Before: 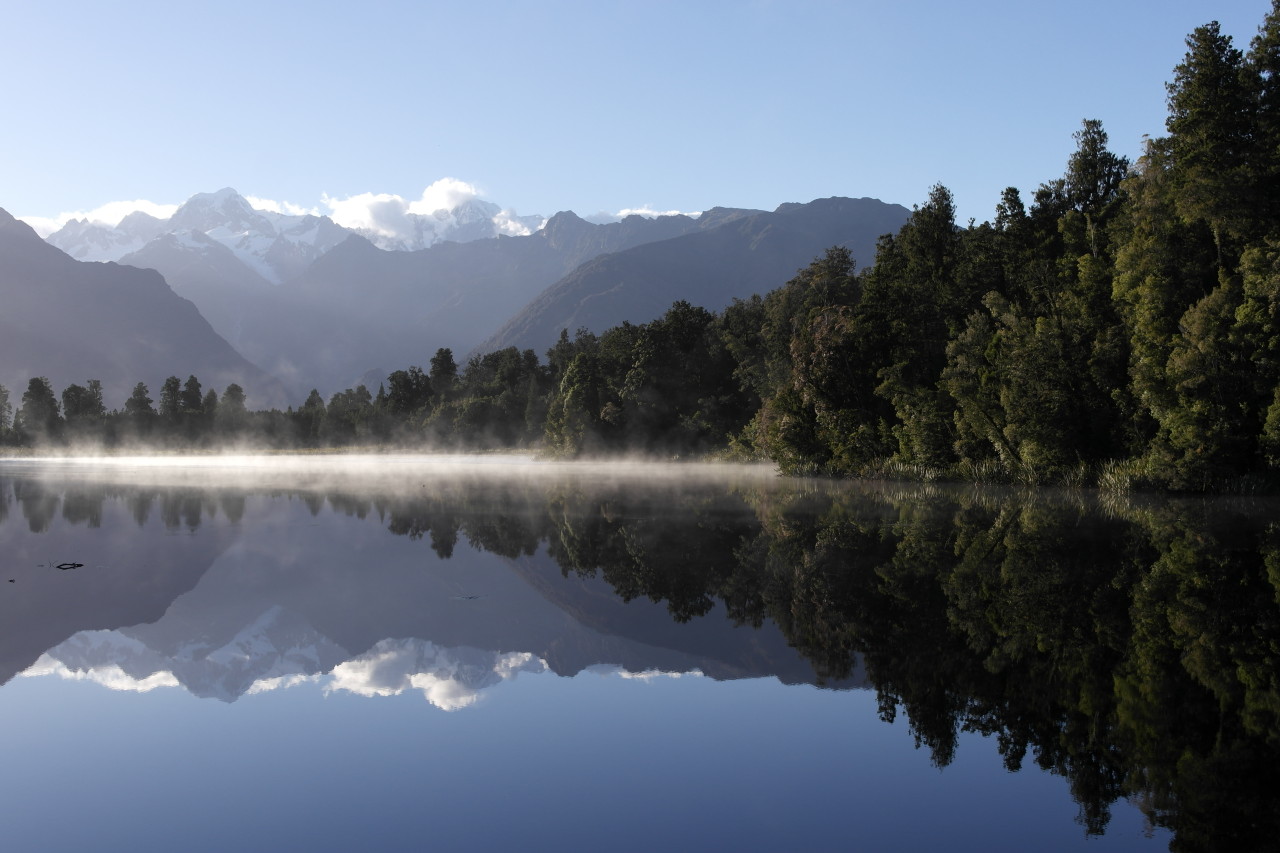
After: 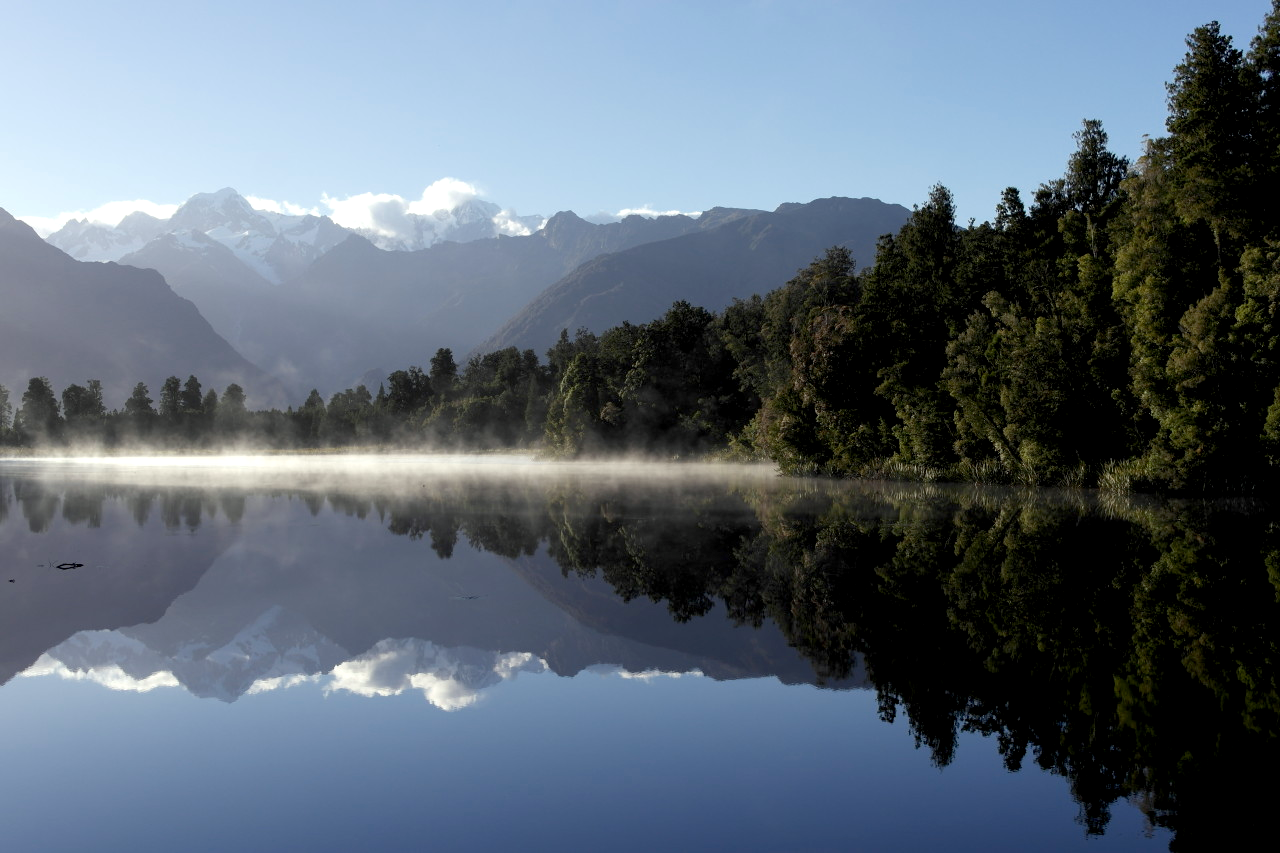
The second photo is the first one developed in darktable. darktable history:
color correction: highlights a* -2.68, highlights b* 2.57
color zones: curves: ch0 [(0, 0.5) (0.143, 0.5) (0.286, 0.5) (0.429, 0.495) (0.571, 0.437) (0.714, 0.44) (0.857, 0.496) (1, 0.5)]
exposure: black level correction 0.007, exposure 0.159 EV, compensate highlight preservation false
